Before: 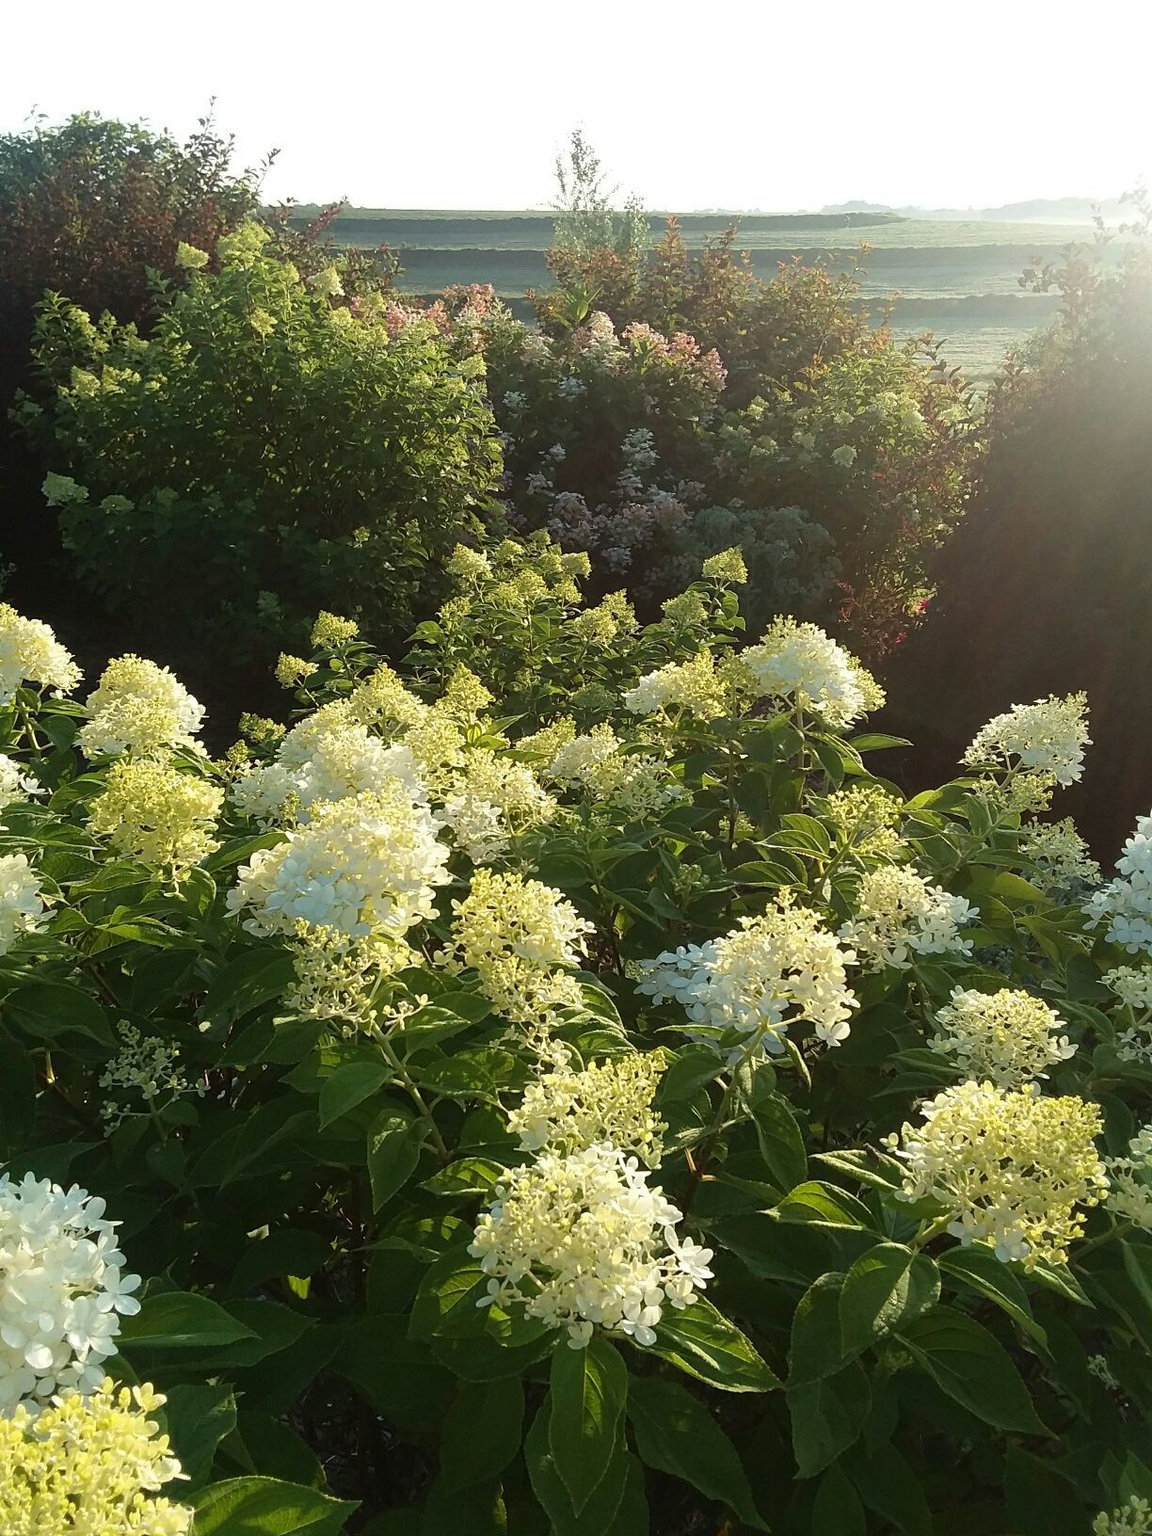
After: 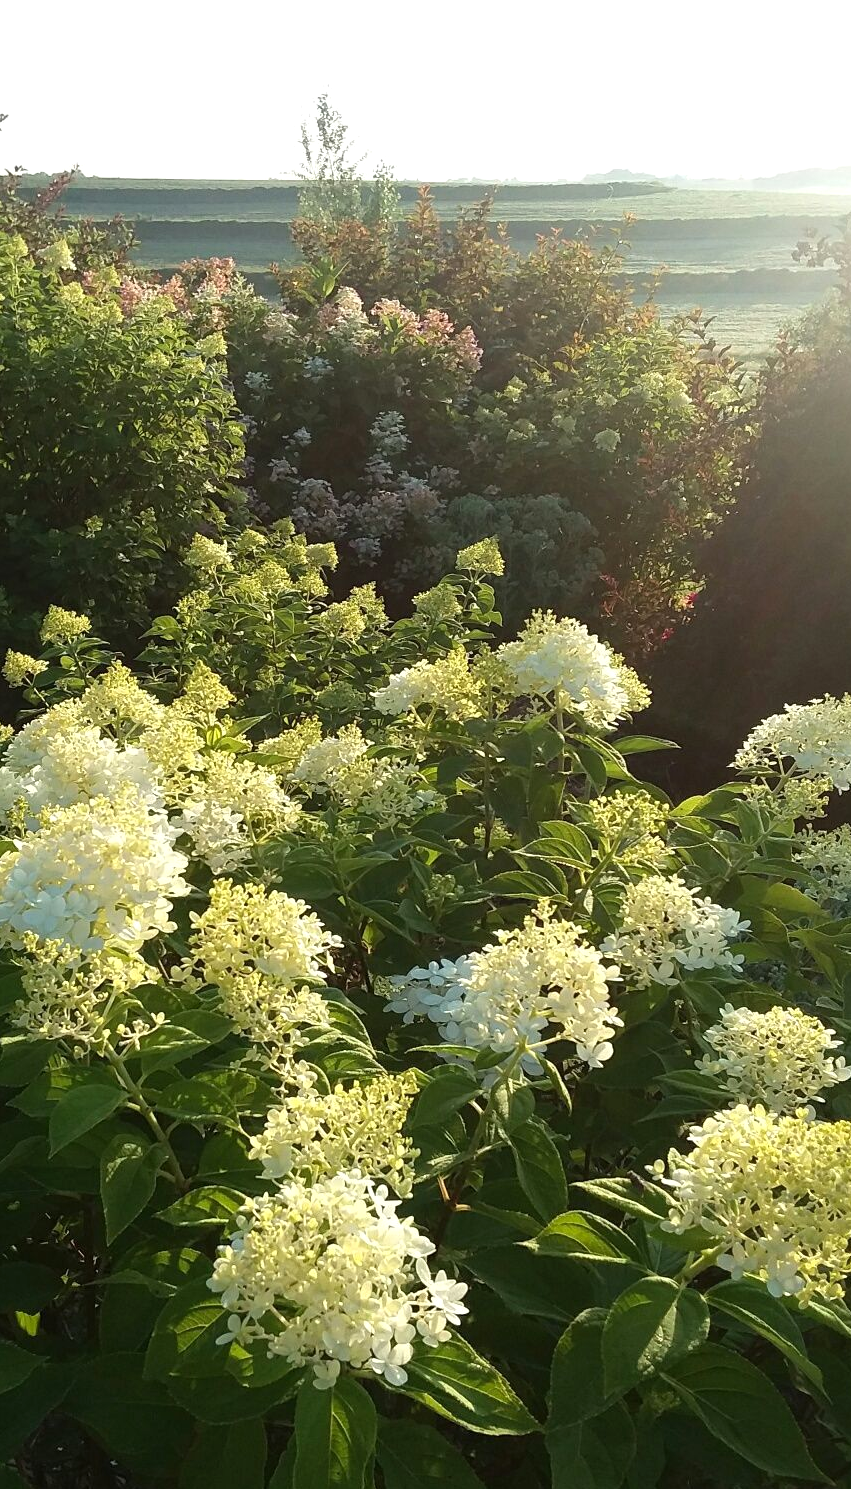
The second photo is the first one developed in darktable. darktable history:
crop and rotate: left 23.752%, top 2.756%, right 6.694%, bottom 5.993%
levels: gray 50.89%, levels [0, 0.476, 0.951]
